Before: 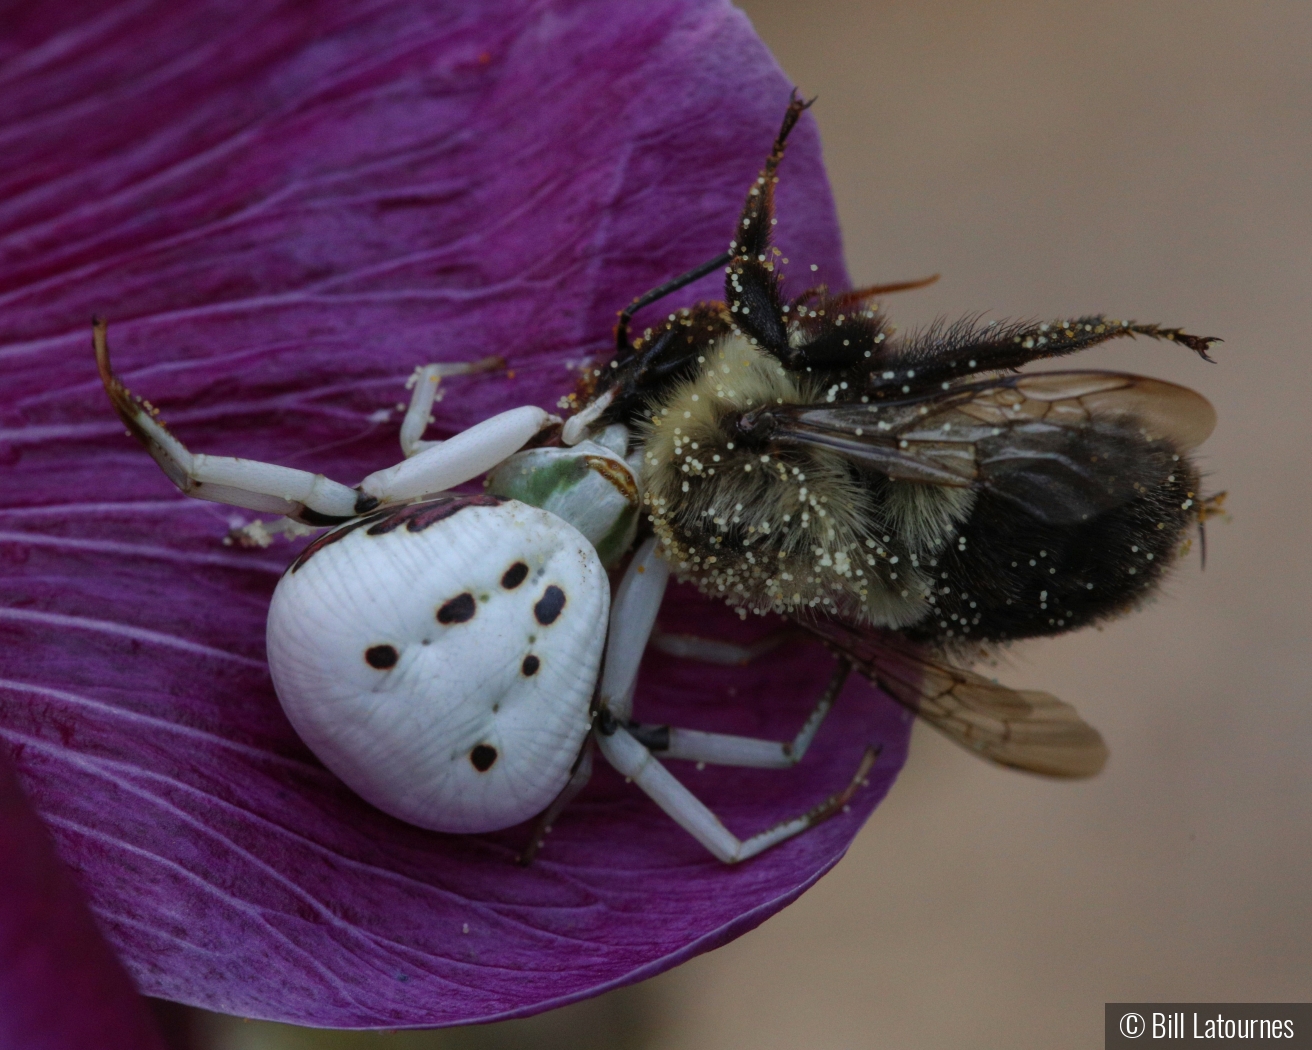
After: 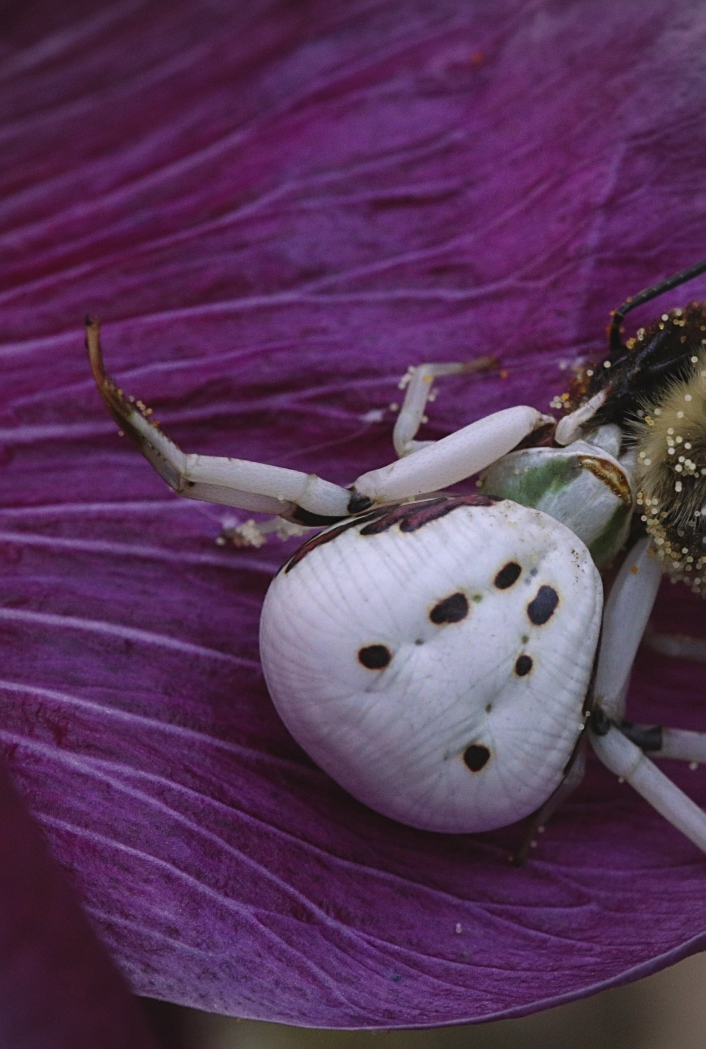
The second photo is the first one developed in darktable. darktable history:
vignetting: unbound false
sharpen: on, module defaults
exposure: black level correction -0.005, exposure 0.054 EV, compensate highlight preservation false
white balance: red 1.004, blue 1.024
color correction: highlights a* 7.34, highlights b* 4.37
crop: left 0.587%, right 45.588%, bottom 0.086%
